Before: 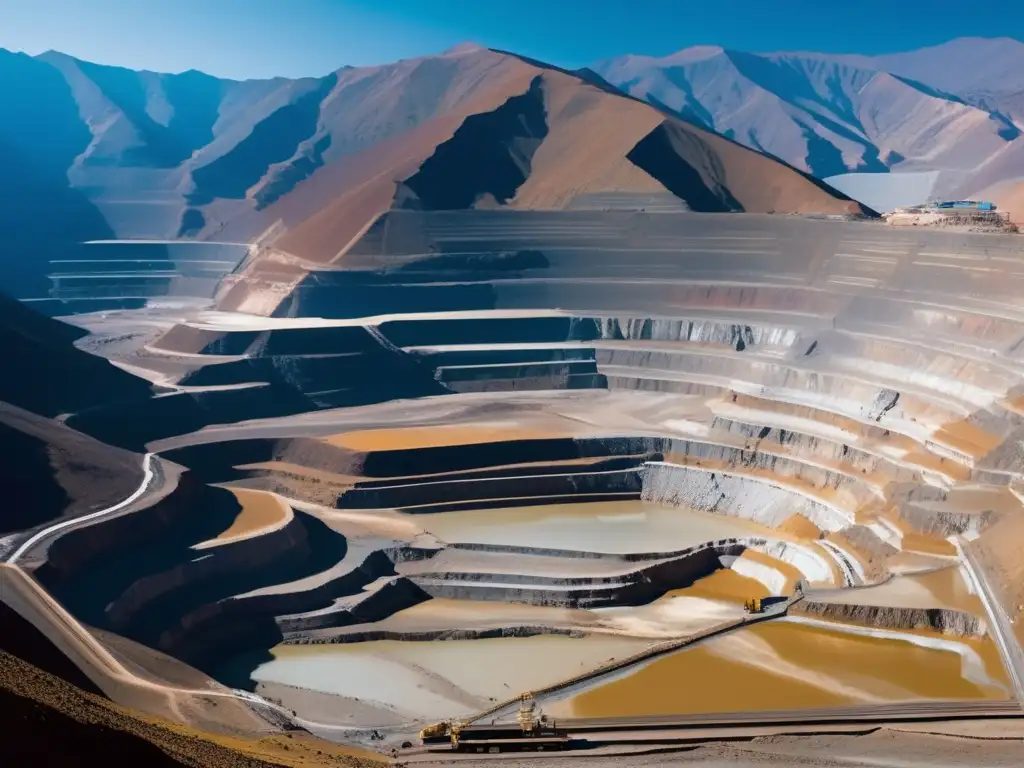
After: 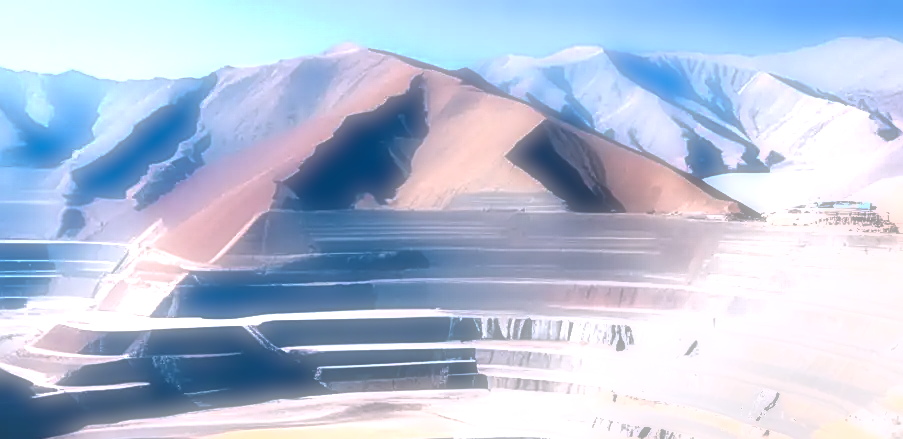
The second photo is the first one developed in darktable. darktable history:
white balance: red 1.05, blue 1.072
shadows and highlights: highlights color adjustment 0%, soften with gaussian
crop and rotate: left 11.812%, bottom 42.776%
local contrast: detail 130%
soften: on, module defaults
exposure: black level correction 0, exposure 1.675 EV, compensate exposure bias true, compensate highlight preservation false
sharpen: on, module defaults
